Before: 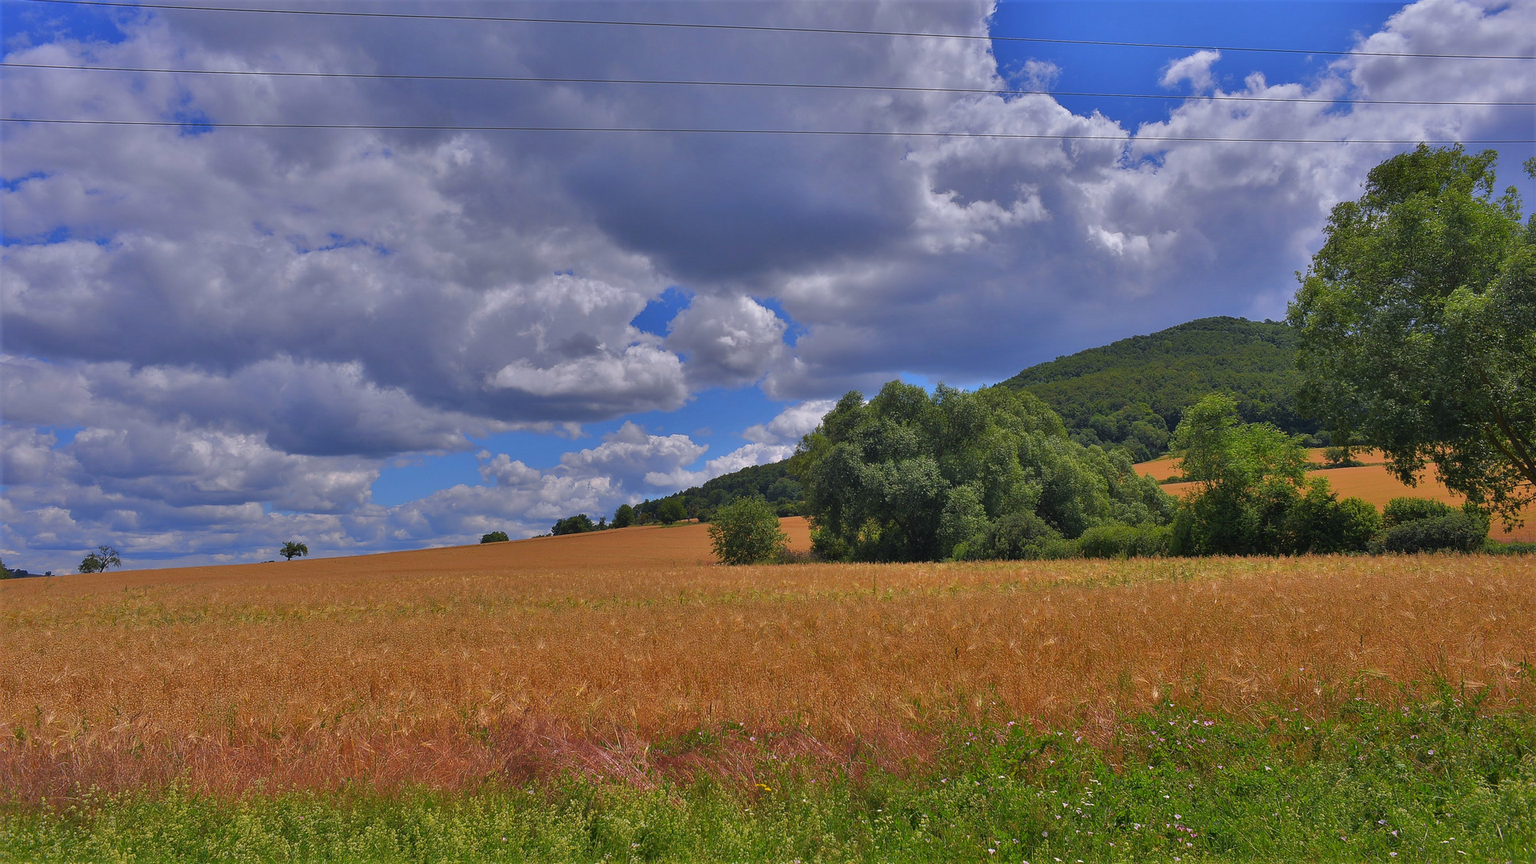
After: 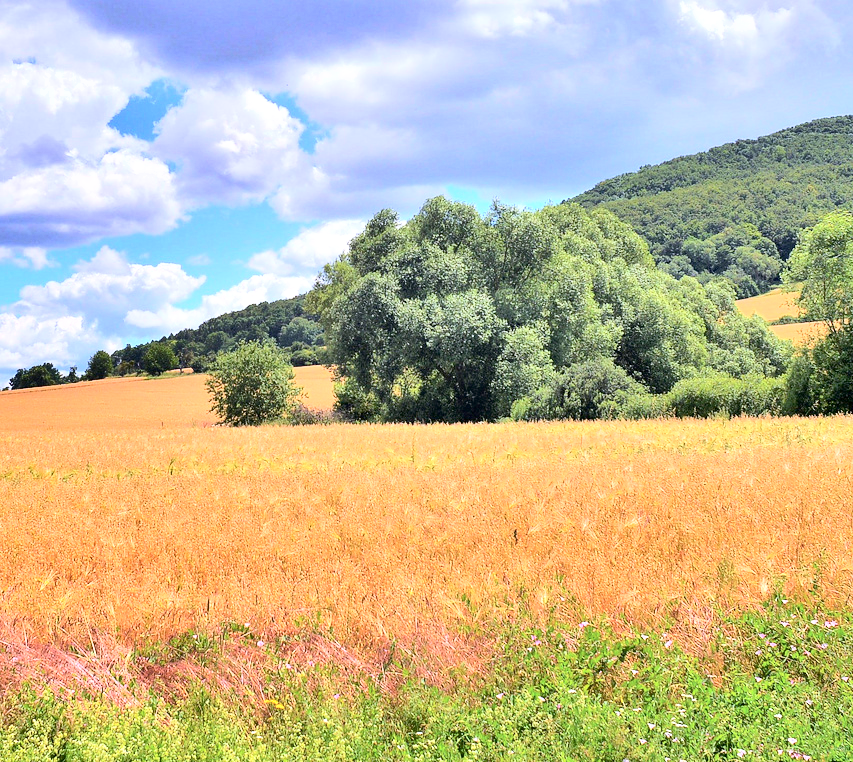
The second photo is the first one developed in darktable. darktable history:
crop: left 35.452%, top 26.011%, right 20.098%, bottom 3.371%
color calibration: illuminant as shot in camera, x 0.358, y 0.373, temperature 4628.91 K
shadows and highlights: shadows 12.31, white point adjustment 1.21, soften with gaussian
exposure: exposure 1.145 EV, compensate highlight preservation false
color balance rgb: global offset › luminance -1.001%, linear chroma grading › global chroma 0.847%, perceptual saturation grading › global saturation 0.432%
tone curve: curves: ch0 [(0, 0) (0.084, 0.074) (0.2, 0.297) (0.363, 0.591) (0.495, 0.765) (0.68, 0.901) (0.851, 0.967) (1, 1)], color space Lab, independent channels, preserve colors none
